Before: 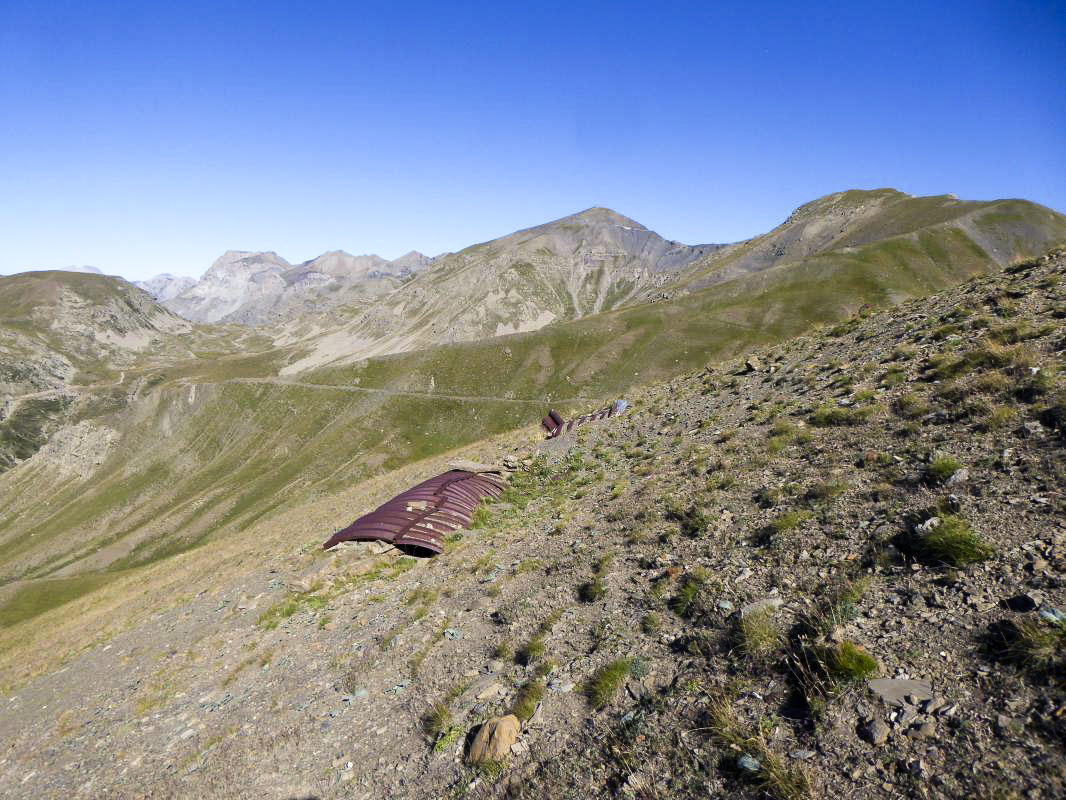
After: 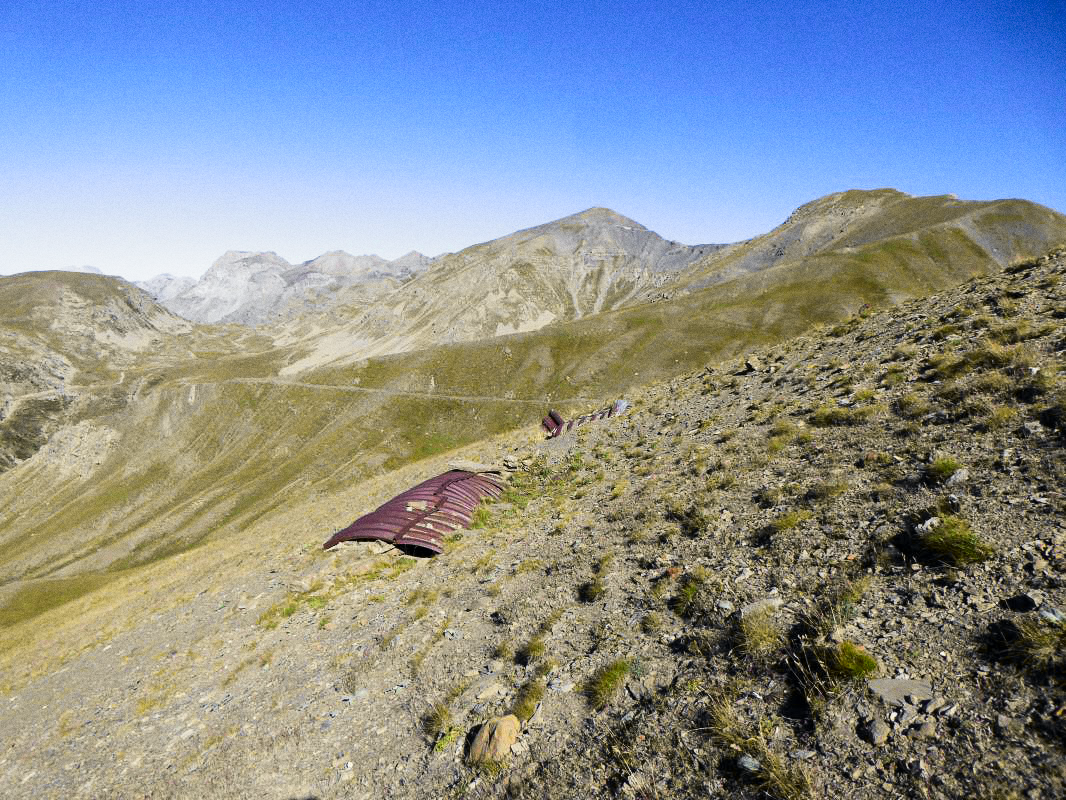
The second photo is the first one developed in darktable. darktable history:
tone curve: curves: ch0 [(0, 0) (0.071, 0.058) (0.266, 0.268) (0.498, 0.542) (0.766, 0.807) (1, 0.983)]; ch1 [(0, 0) (0.346, 0.307) (0.408, 0.387) (0.463, 0.465) (0.482, 0.493) (0.502, 0.499) (0.517, 0.505) (0.55, 0.554) (0.597, 0.61) (0.651, 0.698) (1, 1)]; ch2 [(0, 0) (0.346, 0.34) (0.434, 0.46) (0.485, 0.494) (0.5, 0.498) (0.509, 0.517) (0.526, 0.539) (0.583, 0.603) (0.625, 0.659) (1, 1)], color space Lab, independent channels, preserve colors none
grain: coarseness 0.47 ISO
